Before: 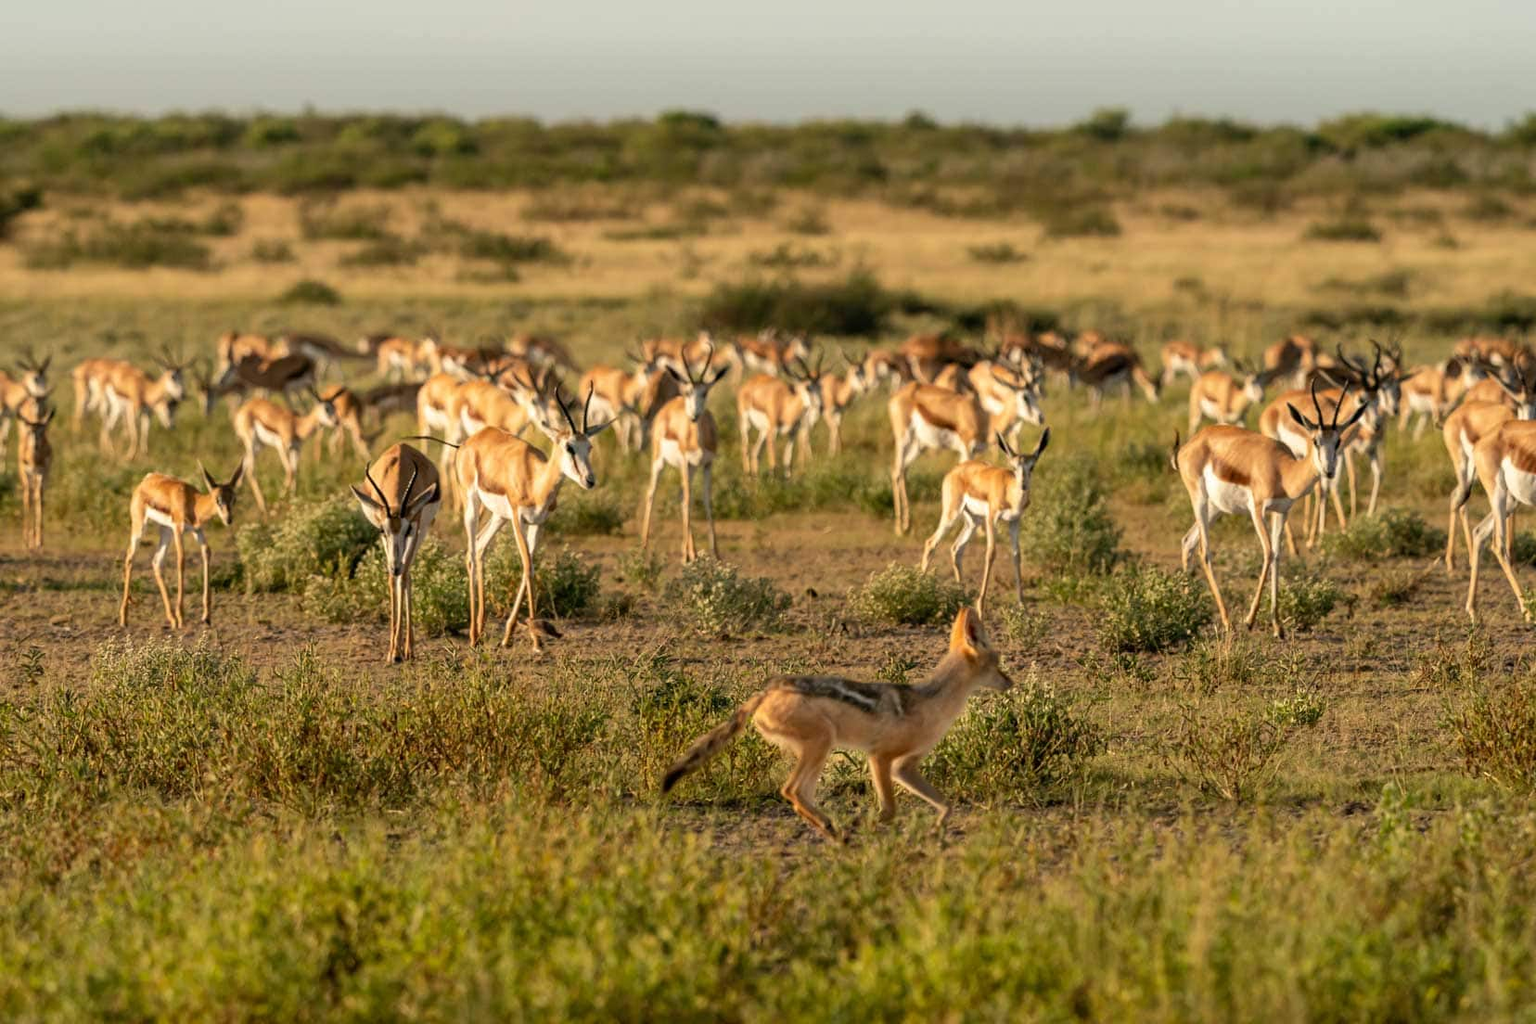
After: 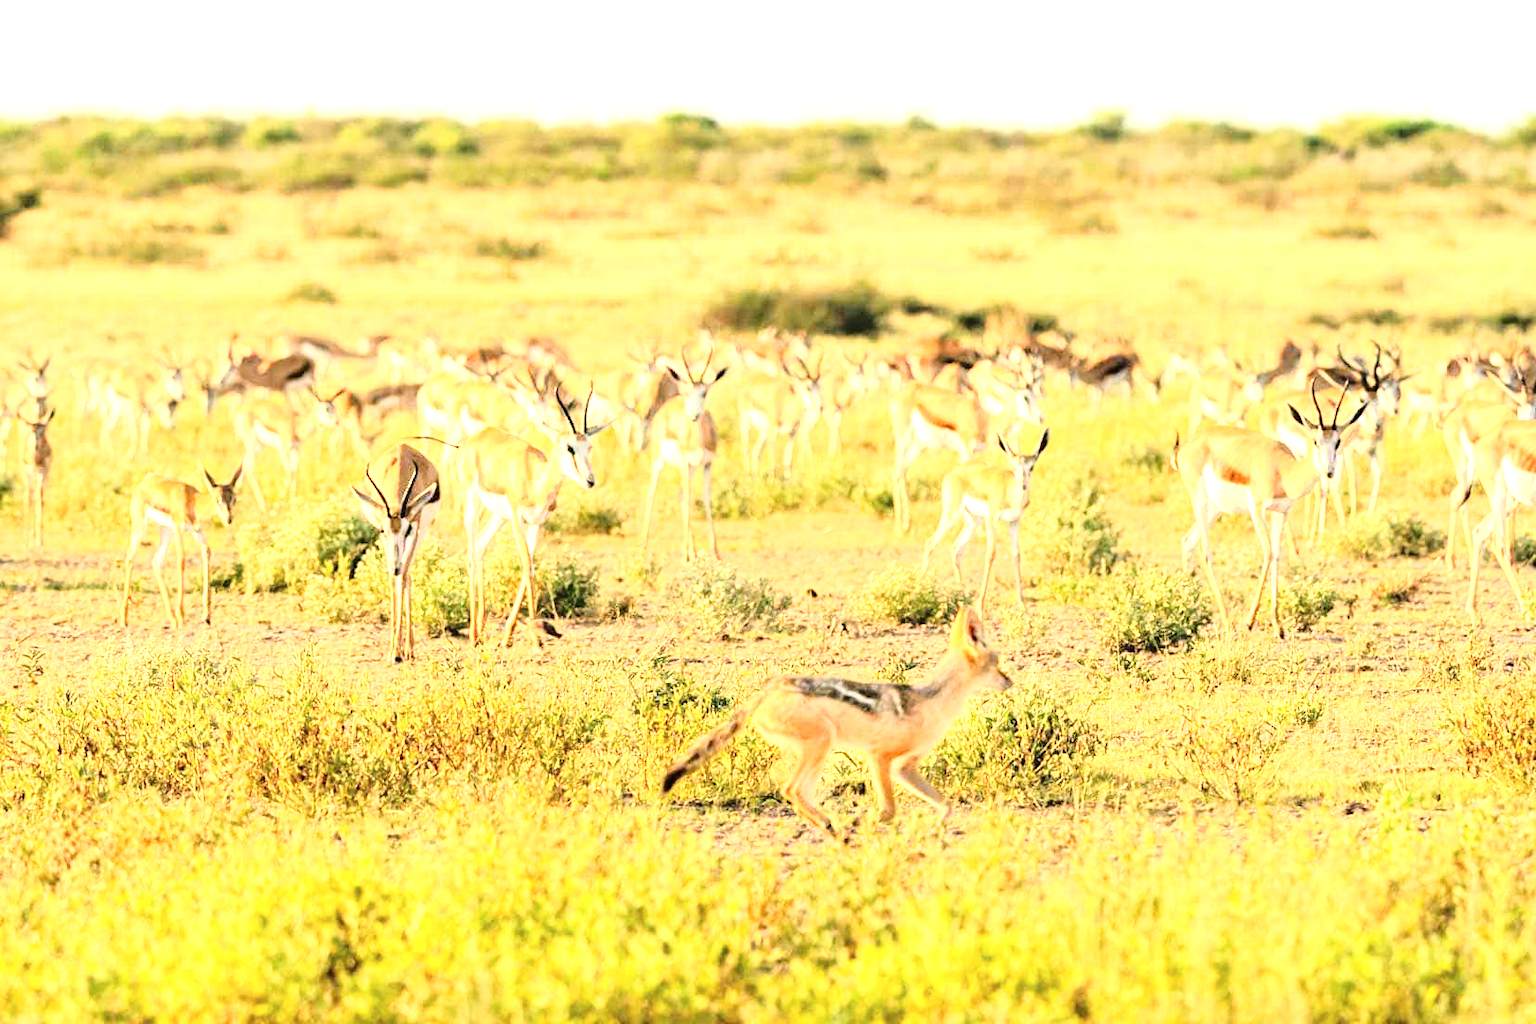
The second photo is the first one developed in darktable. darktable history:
color zones: curves: ch0 [(0.25, 0.5) (0.428, 0.473) (0.75, 0.5)]; ch1 [(0.243, 0.479) (0.398, 0.452) (0.75, 0.5)]
exposure: black level correction 0, exposure 2.115 EV, compensate exposure bias true, compensate highlight preservation false
base curve: curves: ch0 [(0, 0) (0.028, 0.03) (0.121, 0.232) (0.46, 0.748) (0.859, 0.968) (1, 1)]
